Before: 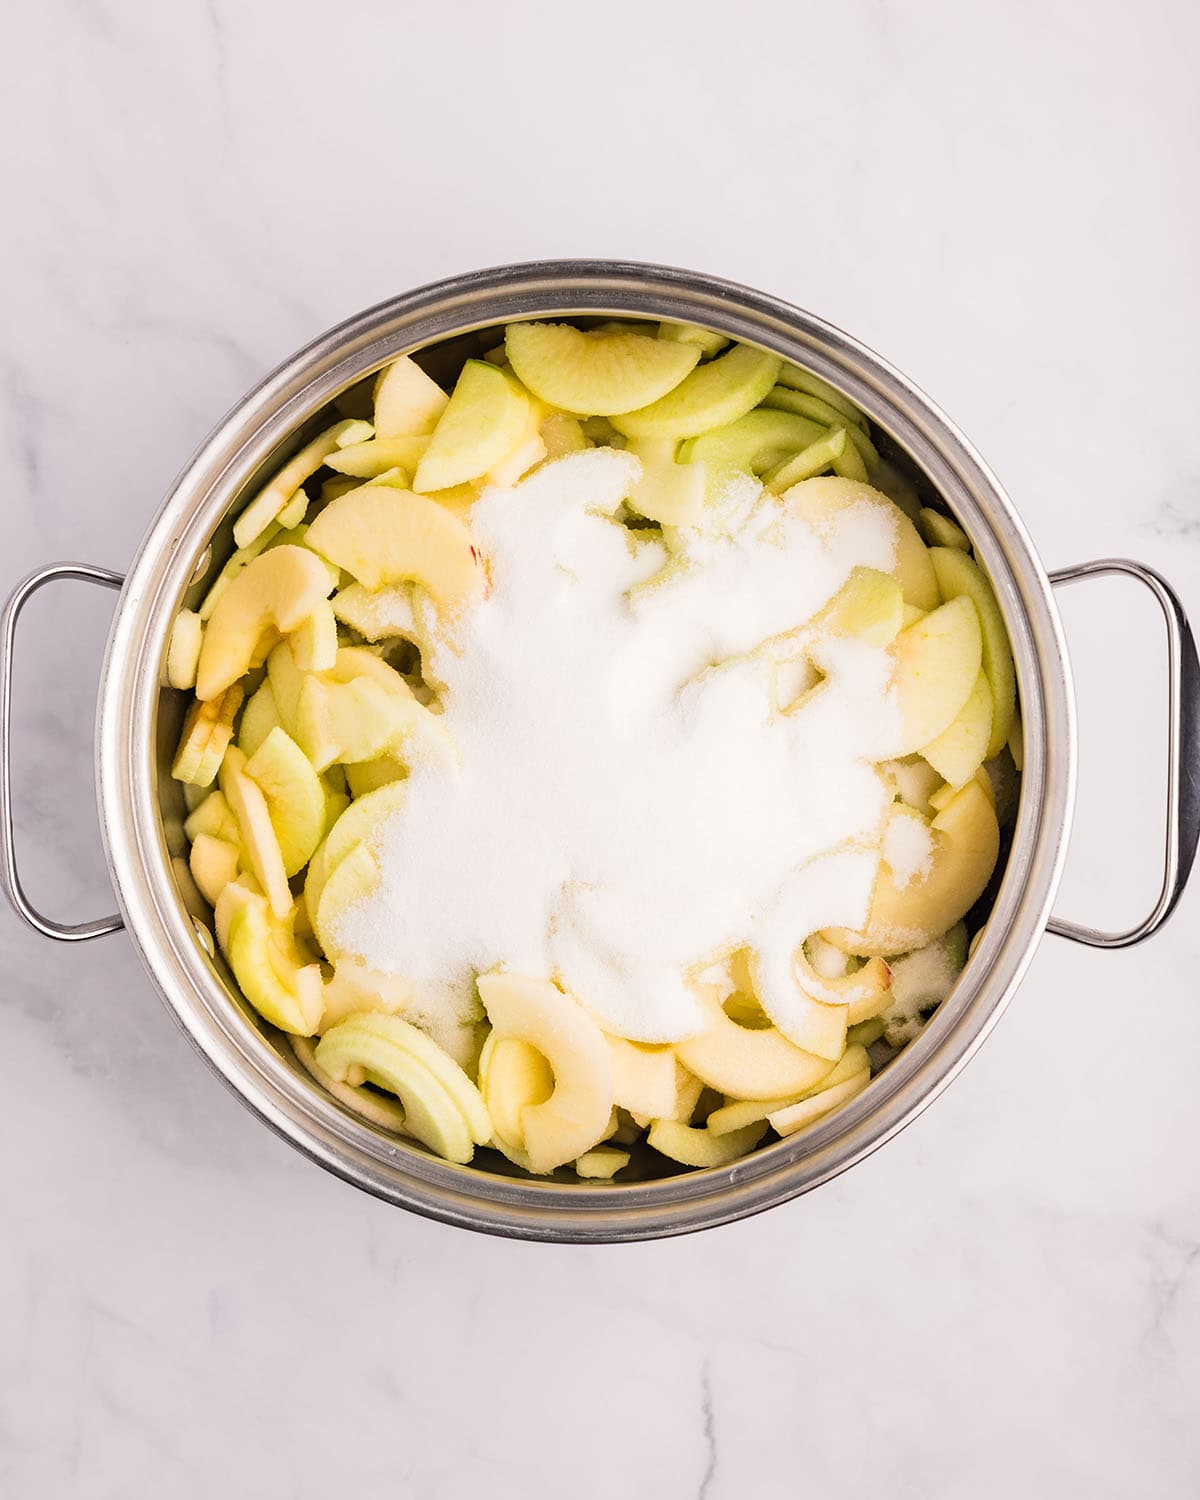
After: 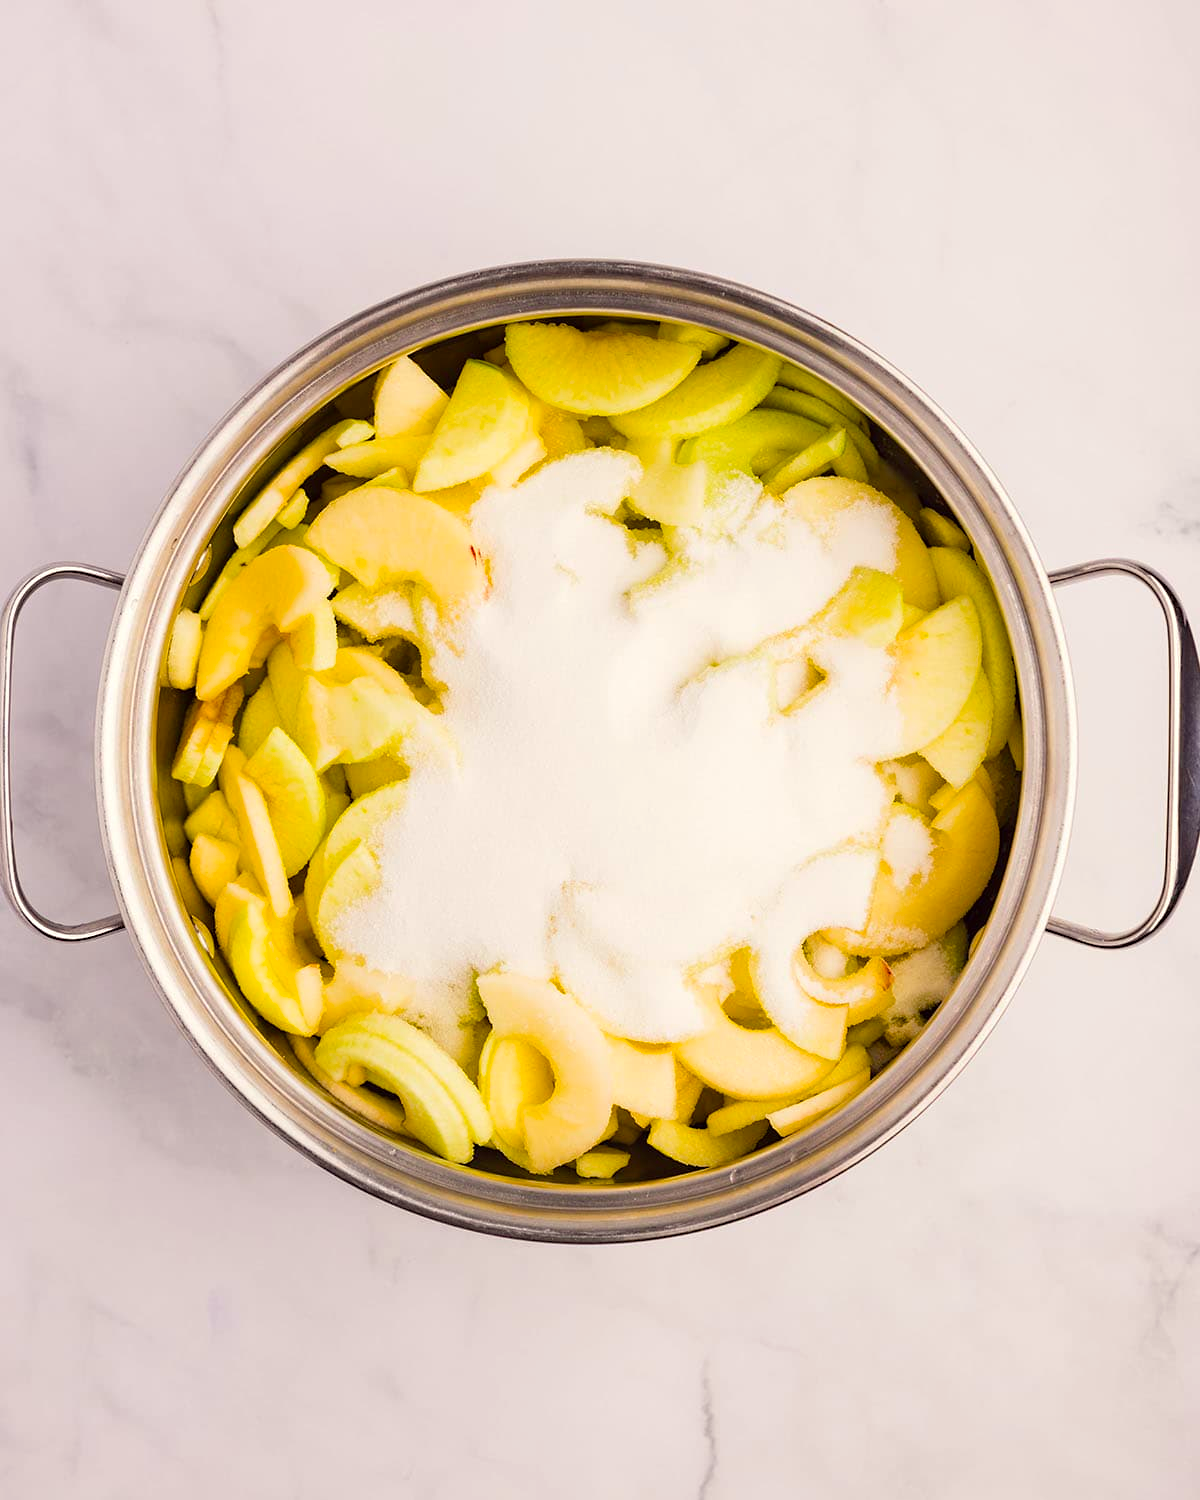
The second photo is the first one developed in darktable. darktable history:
color correction: highlights a* -0.936, highlights b* 4.62, shadows a* 3.69
sharpen: radius 5.286, amount 0.309, threshold 26.794
color balance rgb: highlights gain › chroma 0.123%, highlights gain › hue 330.47°, perceptual saturation grading › global saturation 33.532%, global vibrance 20%
